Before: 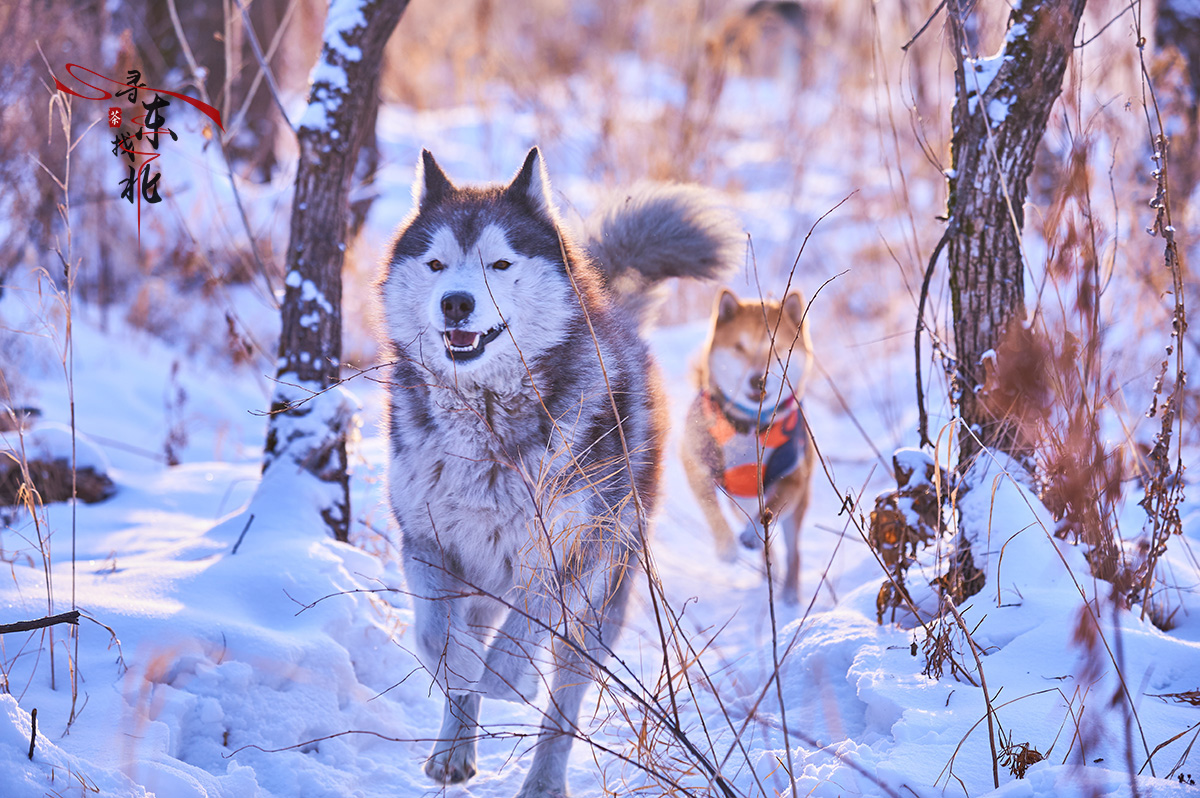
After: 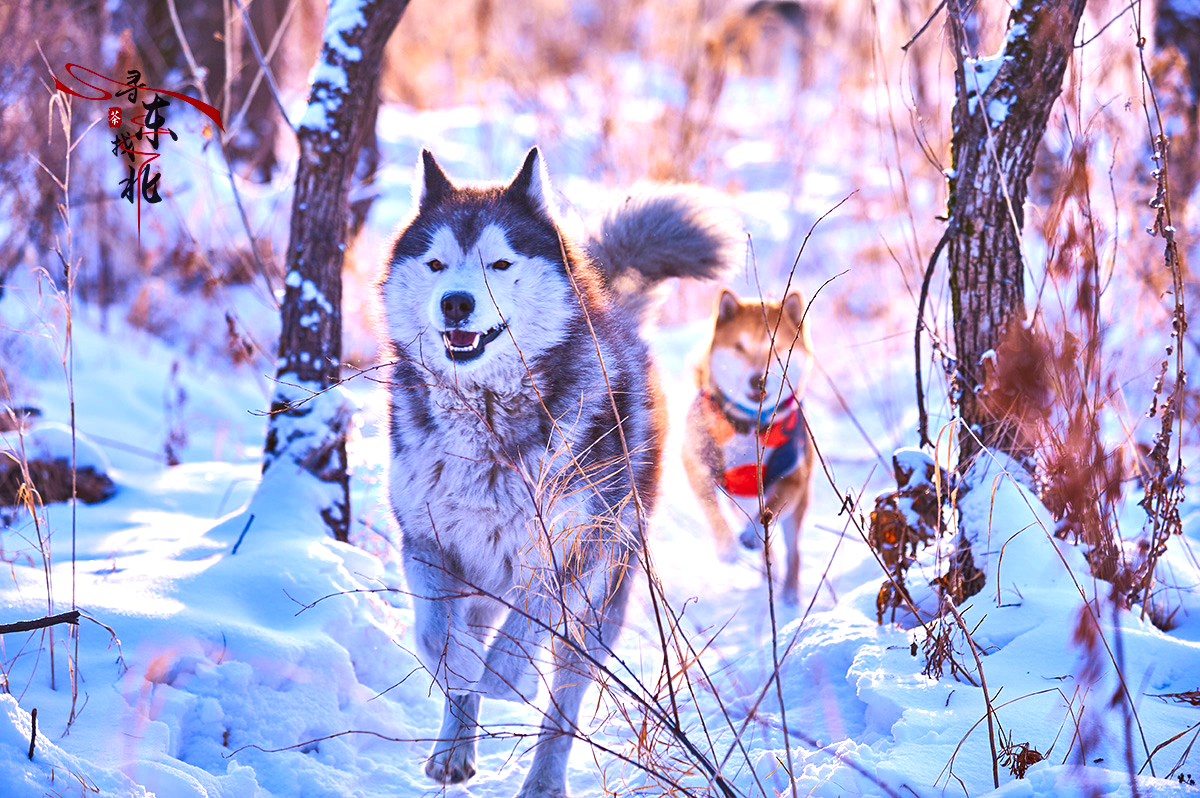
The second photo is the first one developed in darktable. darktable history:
contrast brightness saturation: contrast 0.124, brightness -0.118, saturation 0.203
color zones: curves: ch0 [(0, 0.425) (0.143, 0.422) (0.286, 0.42) (0.429, 0.419) (0.571, 0.419) (0.714, 0.42) (0.857, 0.422) (1, 0.425)]
tone equalizer: -8 EV -0.72 EV, -7 EV -0.729 EV, -6 EV -0.59 EV, -5 EV -0.373 EV, -3 EV 0.38 EV, -2 EV 0.6 EV, -1 EV 0.679 EV, +0 EV 0.732 EV, smoothing diameter 24.86%, edges refinement/feathering 14.78, preserve details guided filter
